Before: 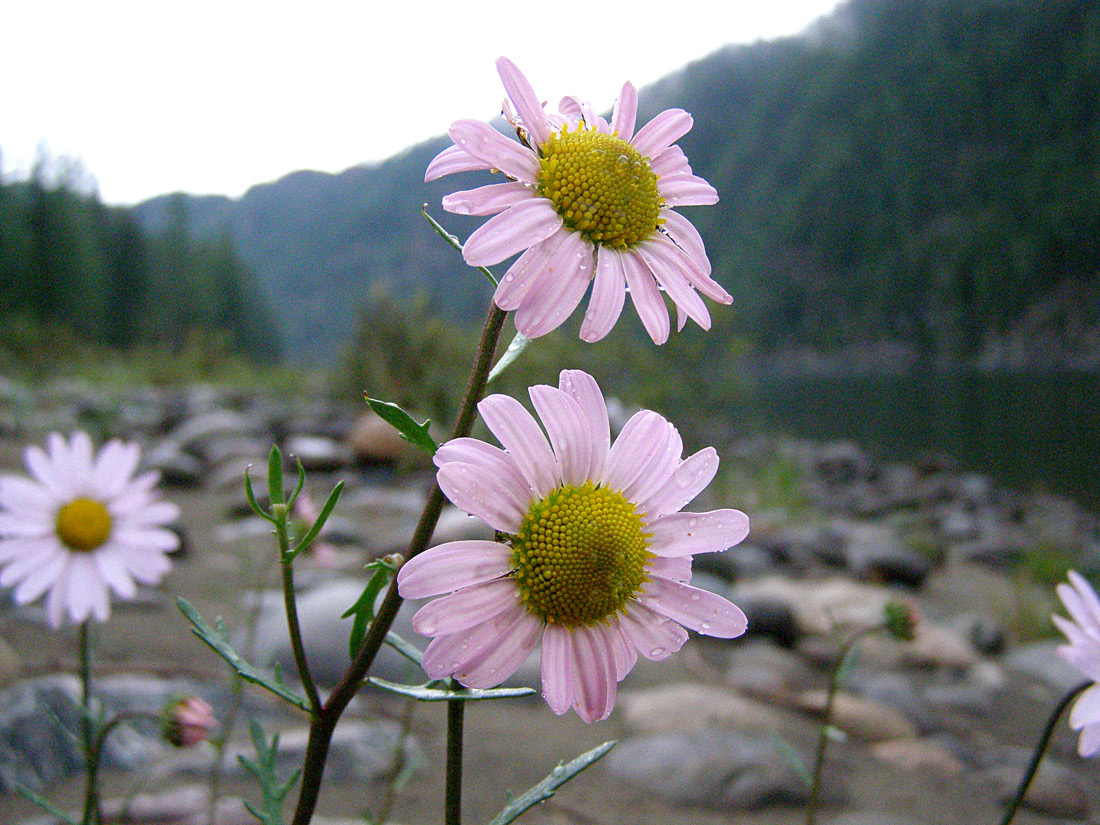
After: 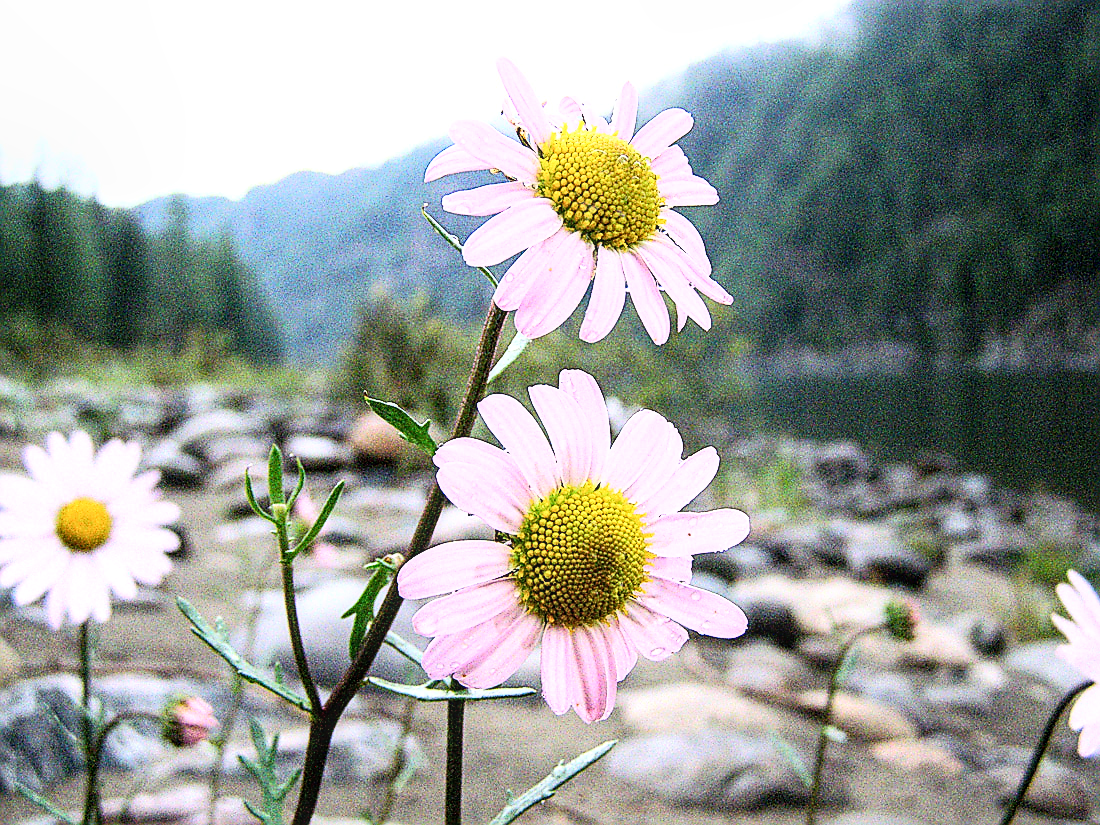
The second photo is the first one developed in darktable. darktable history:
sharpen: radius 1.4, amount 1.251, threshold 0.834
local contrast: on, module defaults
exposure: compensate exposure bias true, compensate highlight preservation false
shadows and highlights: shadows 1.56, highlights 38.18
base curve: curves: ch0 [(0, 0) (0.007, 0.004) (0.027, 0.03) (0.046, 0.07) (0.207, 0.54) (0.442, 0.872) (0.673, 0.972) (1, 1)]
